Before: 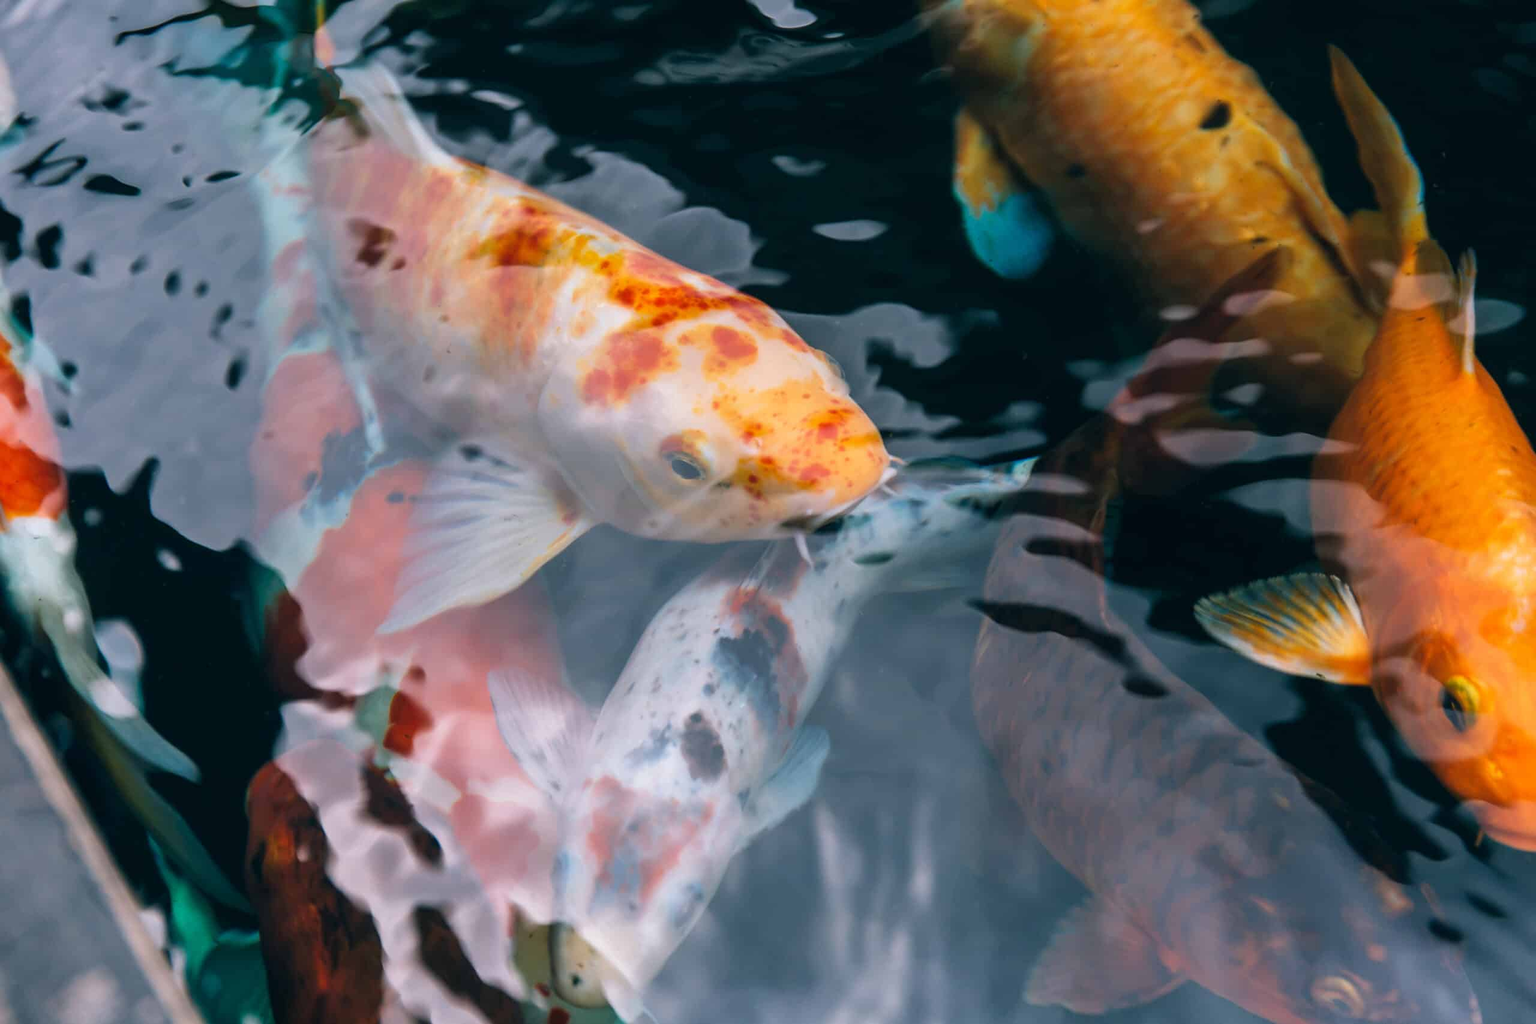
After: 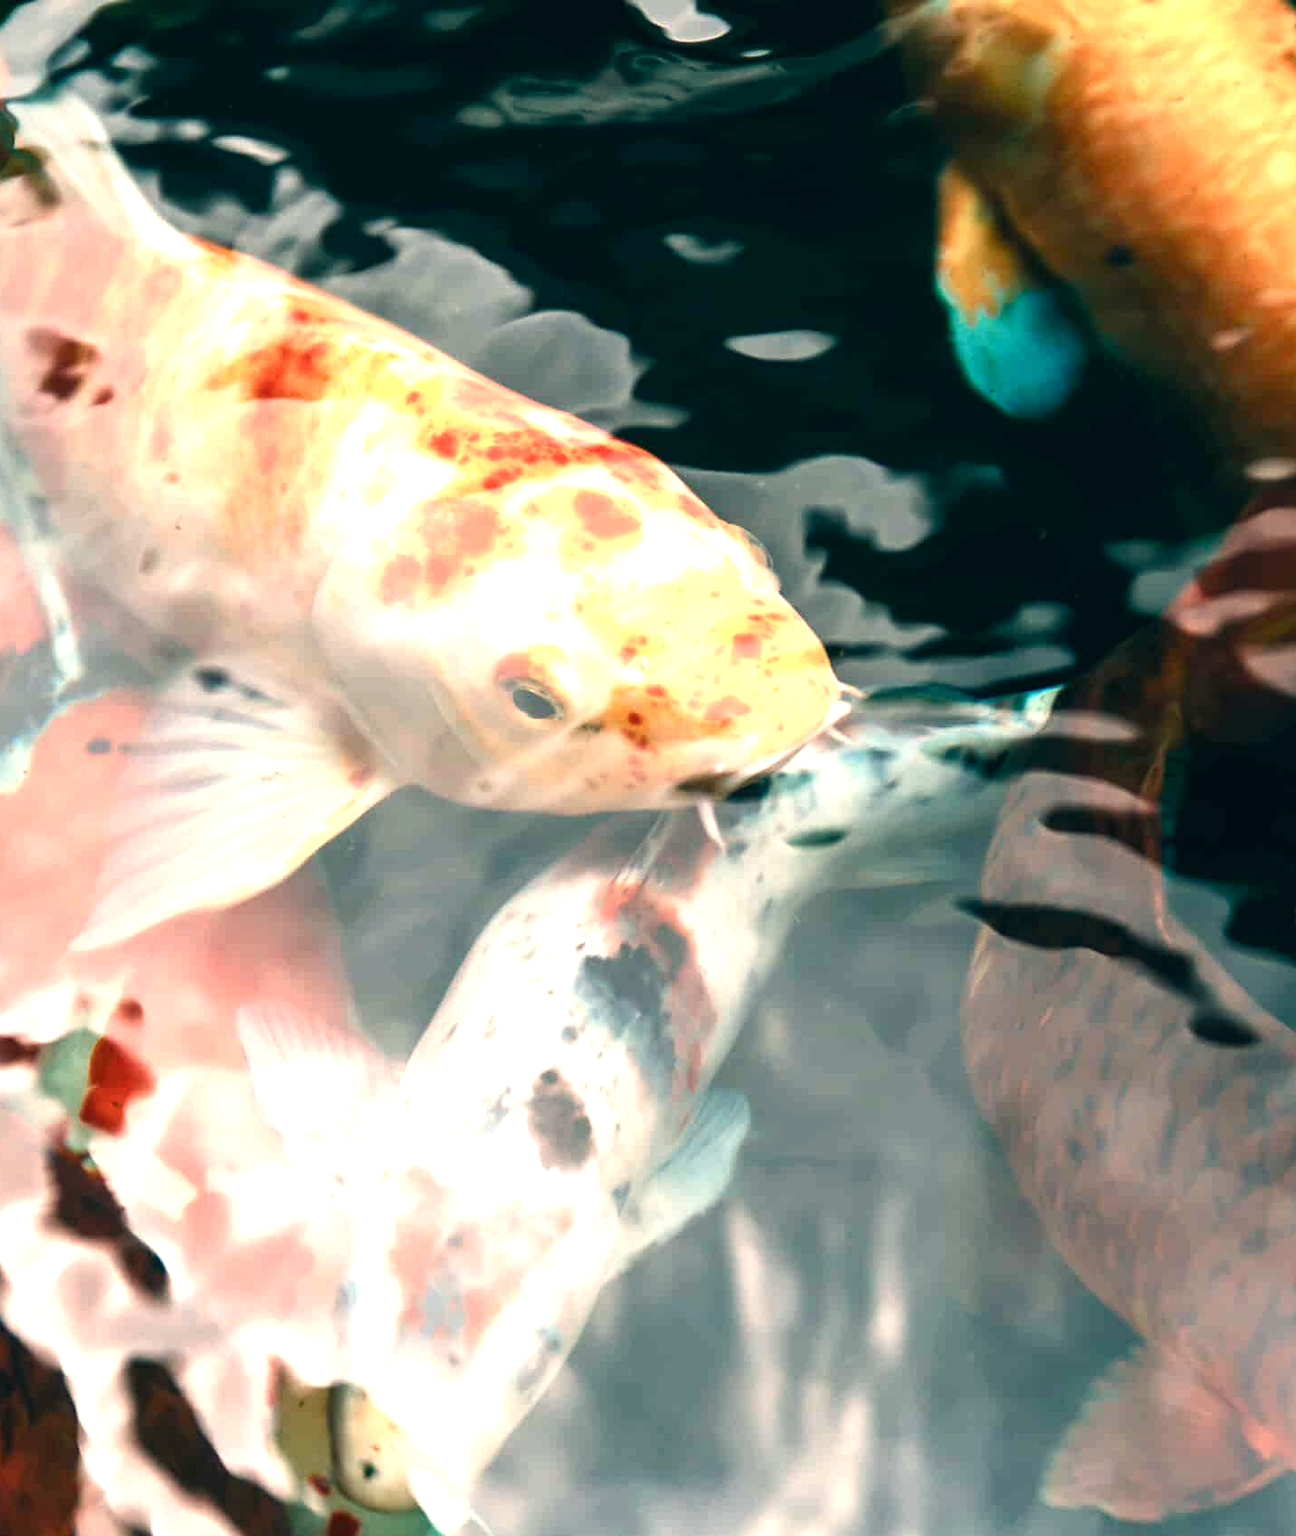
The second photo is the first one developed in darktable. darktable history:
crop: left 21.496%, right 22.254%
exposure: black level correction 0, exposure 0.9 EV, compensate highlight preservation false
color balance rgb: shadows lift › luminance -20%, power › hue 72.24°, highlights gain › luminance 15%, global offset › hue 171.6°, perceptual saturation grading › highlights -30%, perceptual saturation grading › shadows 20%, global vibrance 30%, contrast 10%
white balance: red 1.123, blue 0.83
